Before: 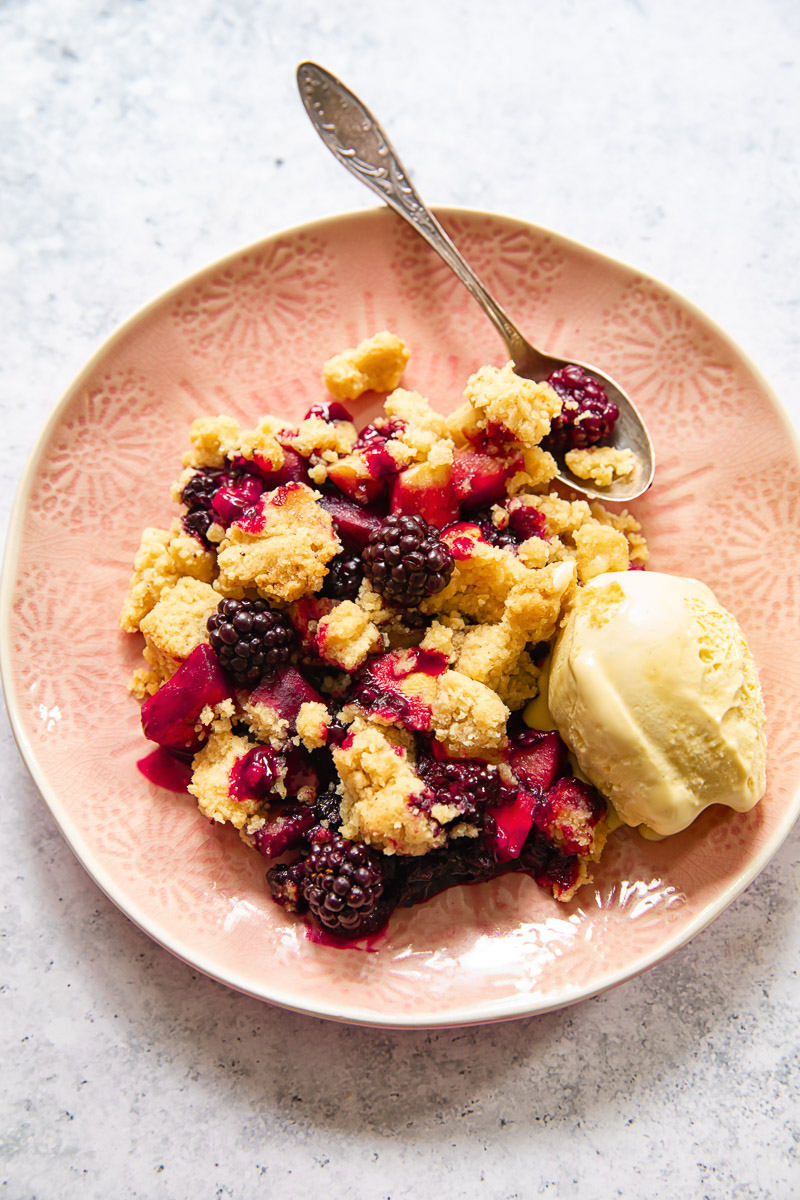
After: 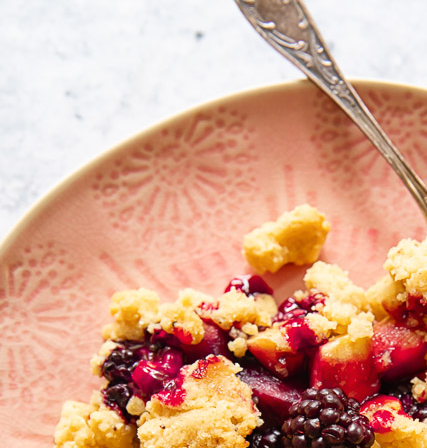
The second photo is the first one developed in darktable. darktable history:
crop: left 10.066%, top 10.632%, right 36.554%, bottom 51.958%
